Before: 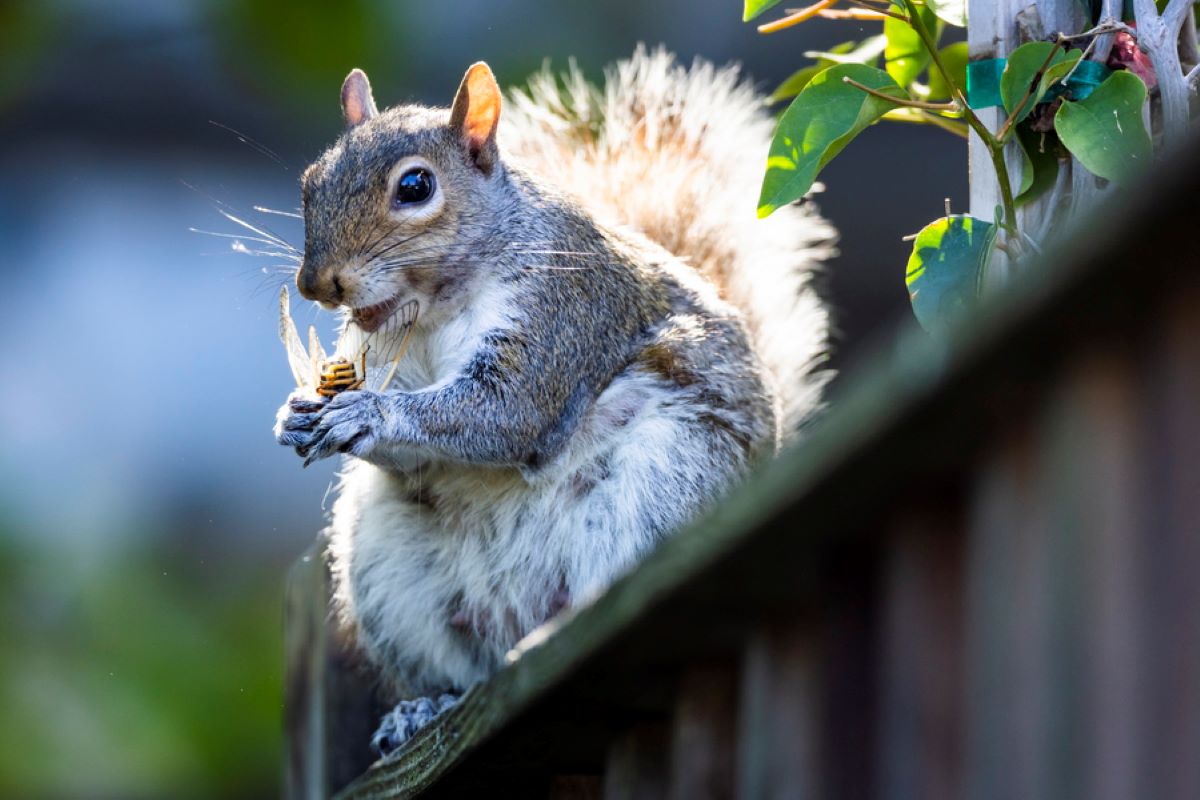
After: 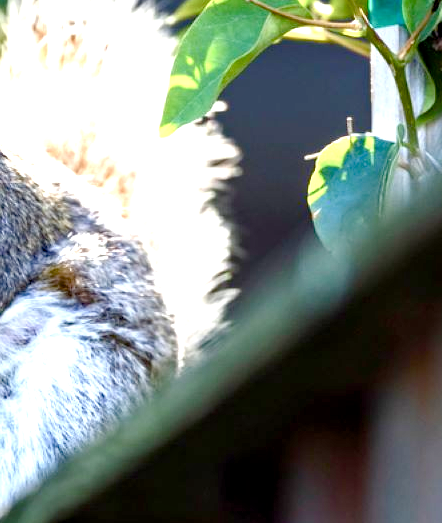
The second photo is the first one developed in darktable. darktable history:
exposure: black level correction 0.001, exposure 1.13 EV, compensate exposure bias true, compensate highlight preservation false
color balance rgb: perceptual saturation grading › global saturation 20%, perceptual saturation grading › highlights -49.155%, perceptual saturation grading › shadows 25.411%
haze removal: compatibility mode true, adaptive false
crop and rotate: left 49.905%, top 10.136%, right 13.192%, bottom 24.455%
